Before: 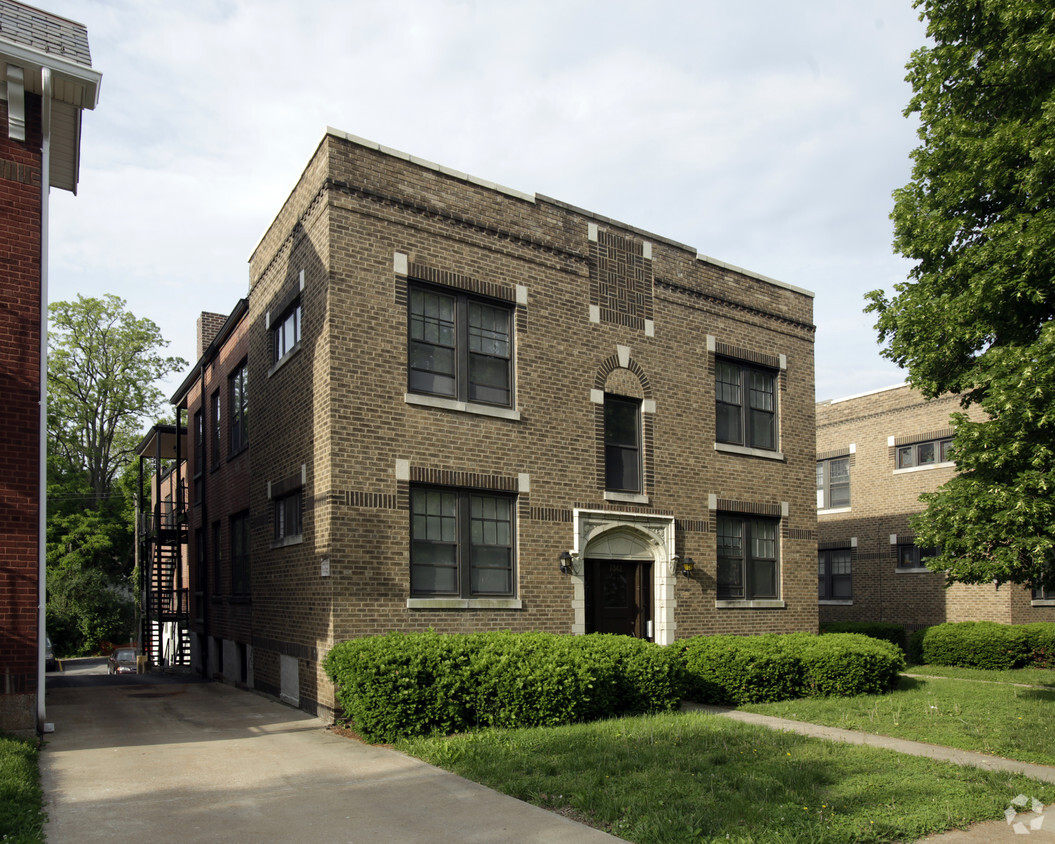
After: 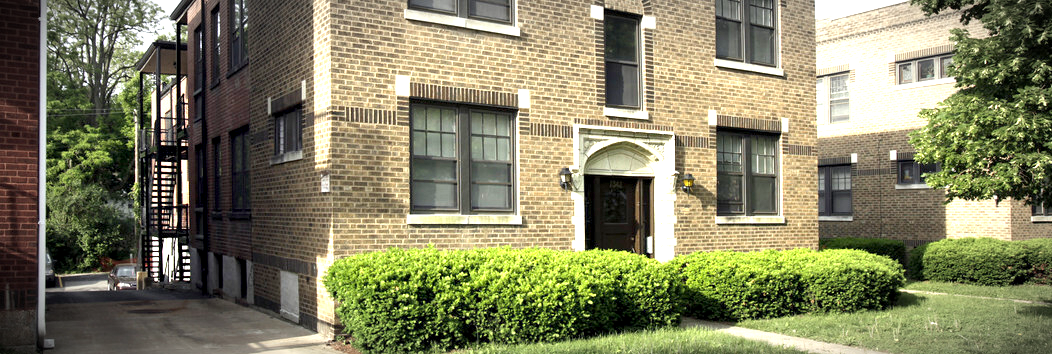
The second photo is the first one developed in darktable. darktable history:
exposure: black level correction 0.001, exposure 2 EV, compensate highlight preservation false
vignetting: fall-off start 67.5%, fall-off radius 67.23%, brightness -0.813, automatic ratio true
crop: top 45.551%, bottom 12.262%
